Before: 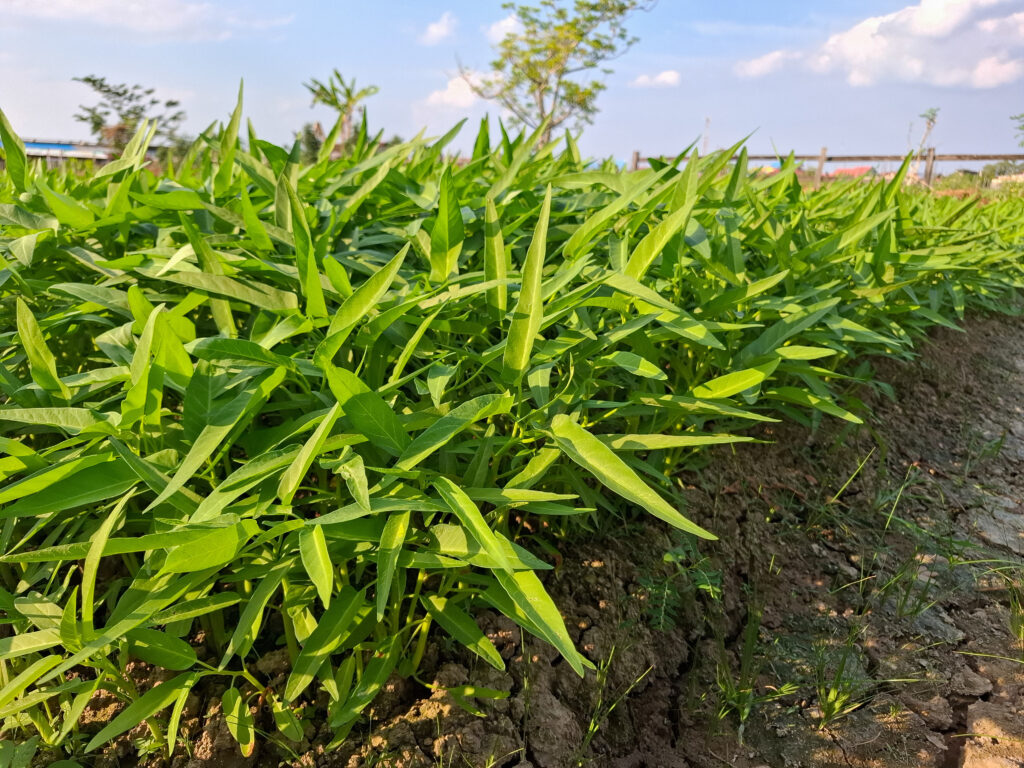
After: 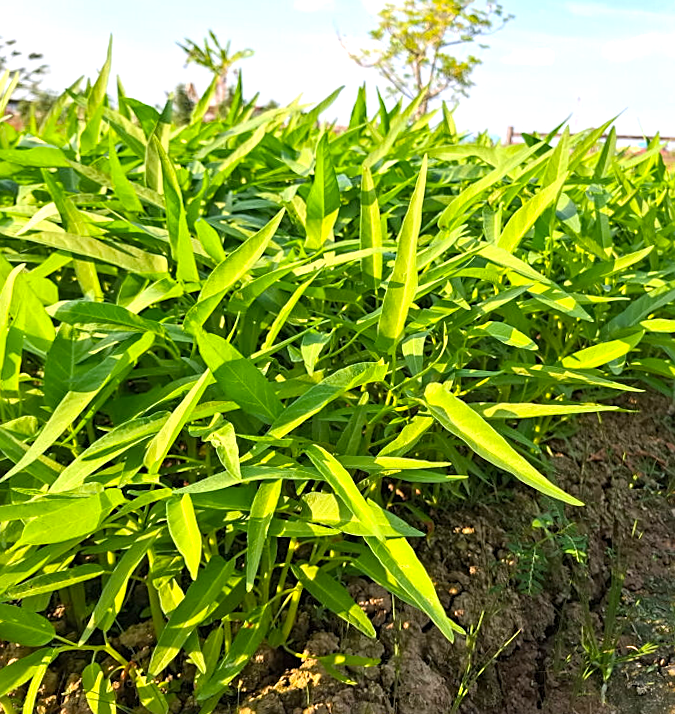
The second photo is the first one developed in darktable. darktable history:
rotate and perspective: rotation 0.679°, lens shift (horizontal) 0.136, crop left 0.009, crop right 0.991, crop top 0.078, crop bottom 0.95
exposure: black level correction 0, exposure 0.5 EV, compensate exposure bias true, compensate highlight preservation false
crop: left 15.419%, right 17.914%
sharpen: on, module defaults
color balance rgb: perceptual saturation grading › global saturation 10%, global vibrance 10%
